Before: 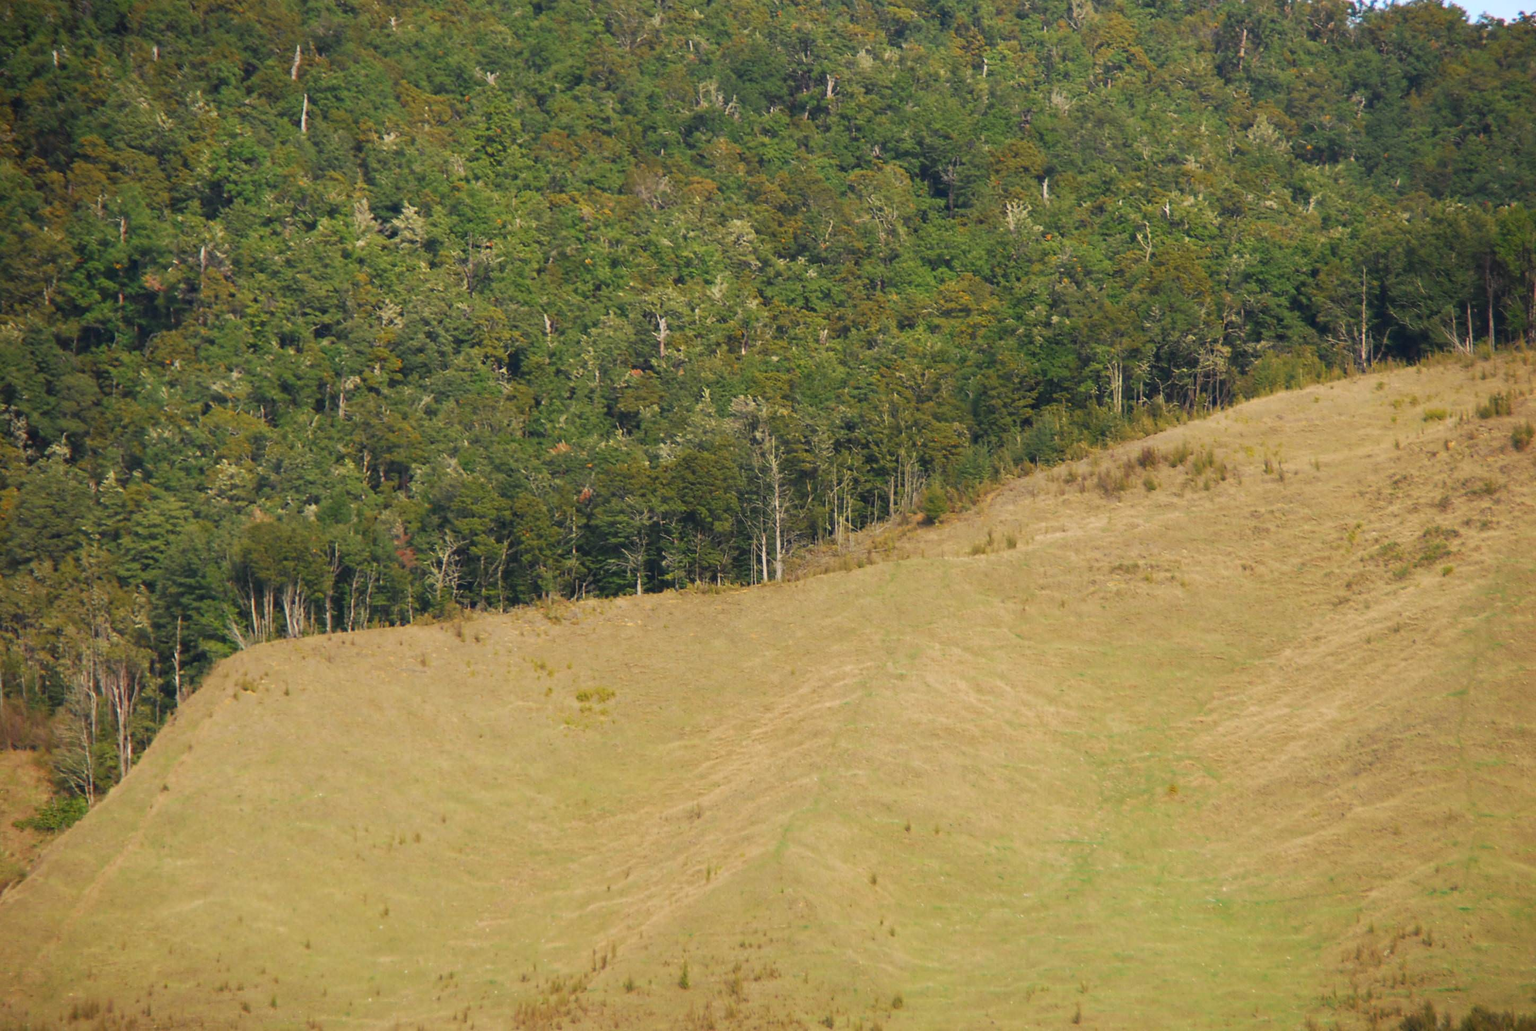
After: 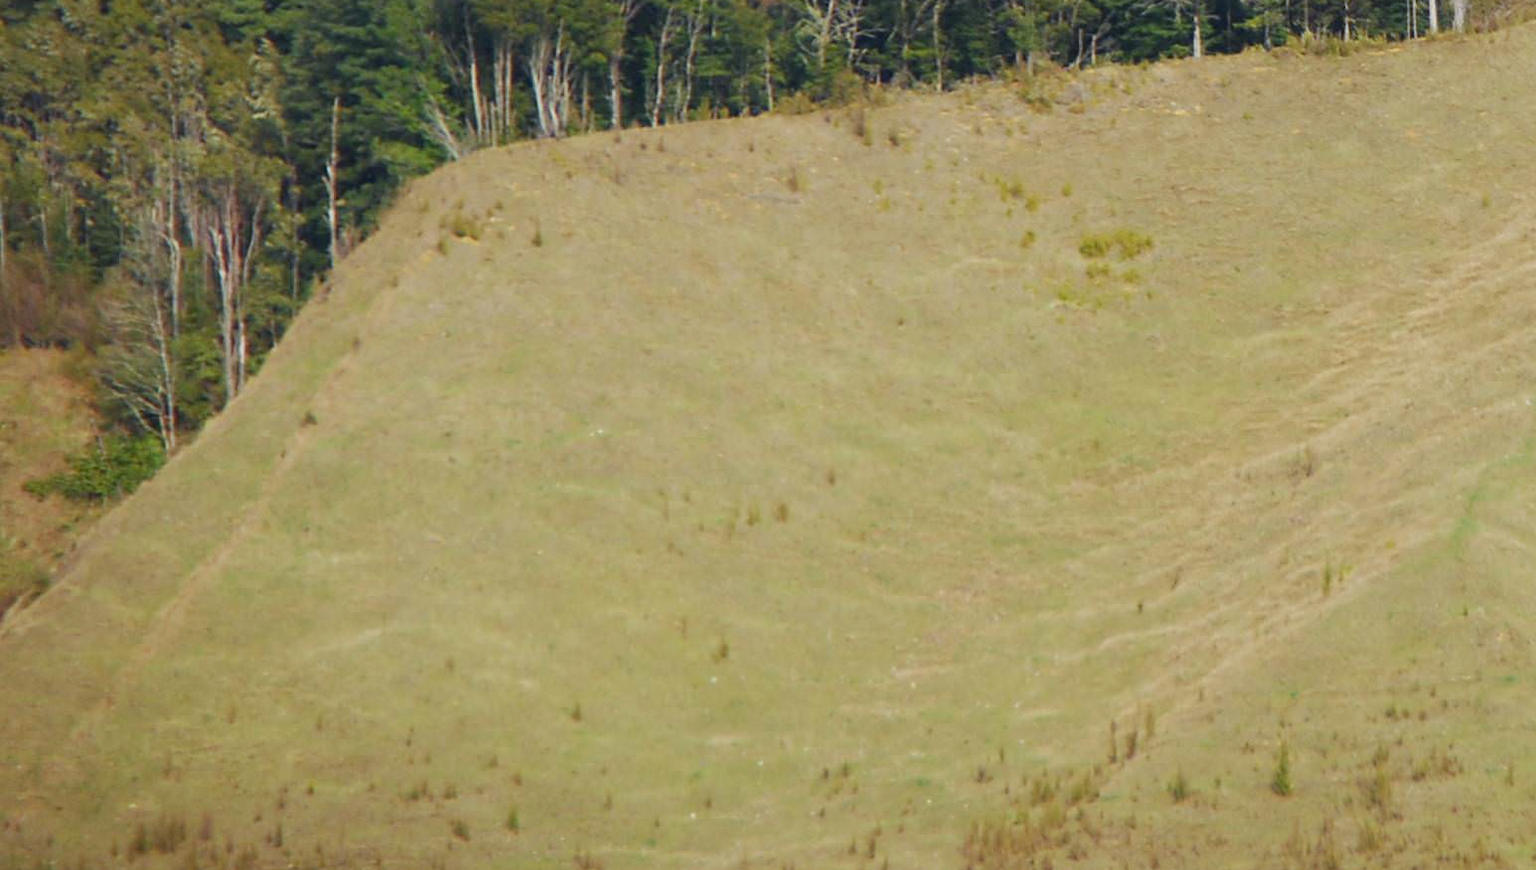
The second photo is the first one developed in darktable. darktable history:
crop and rotate: top 54.778%, right 46.61%, bottom 0.159%
white balance: red 0.931, blue 1.11
